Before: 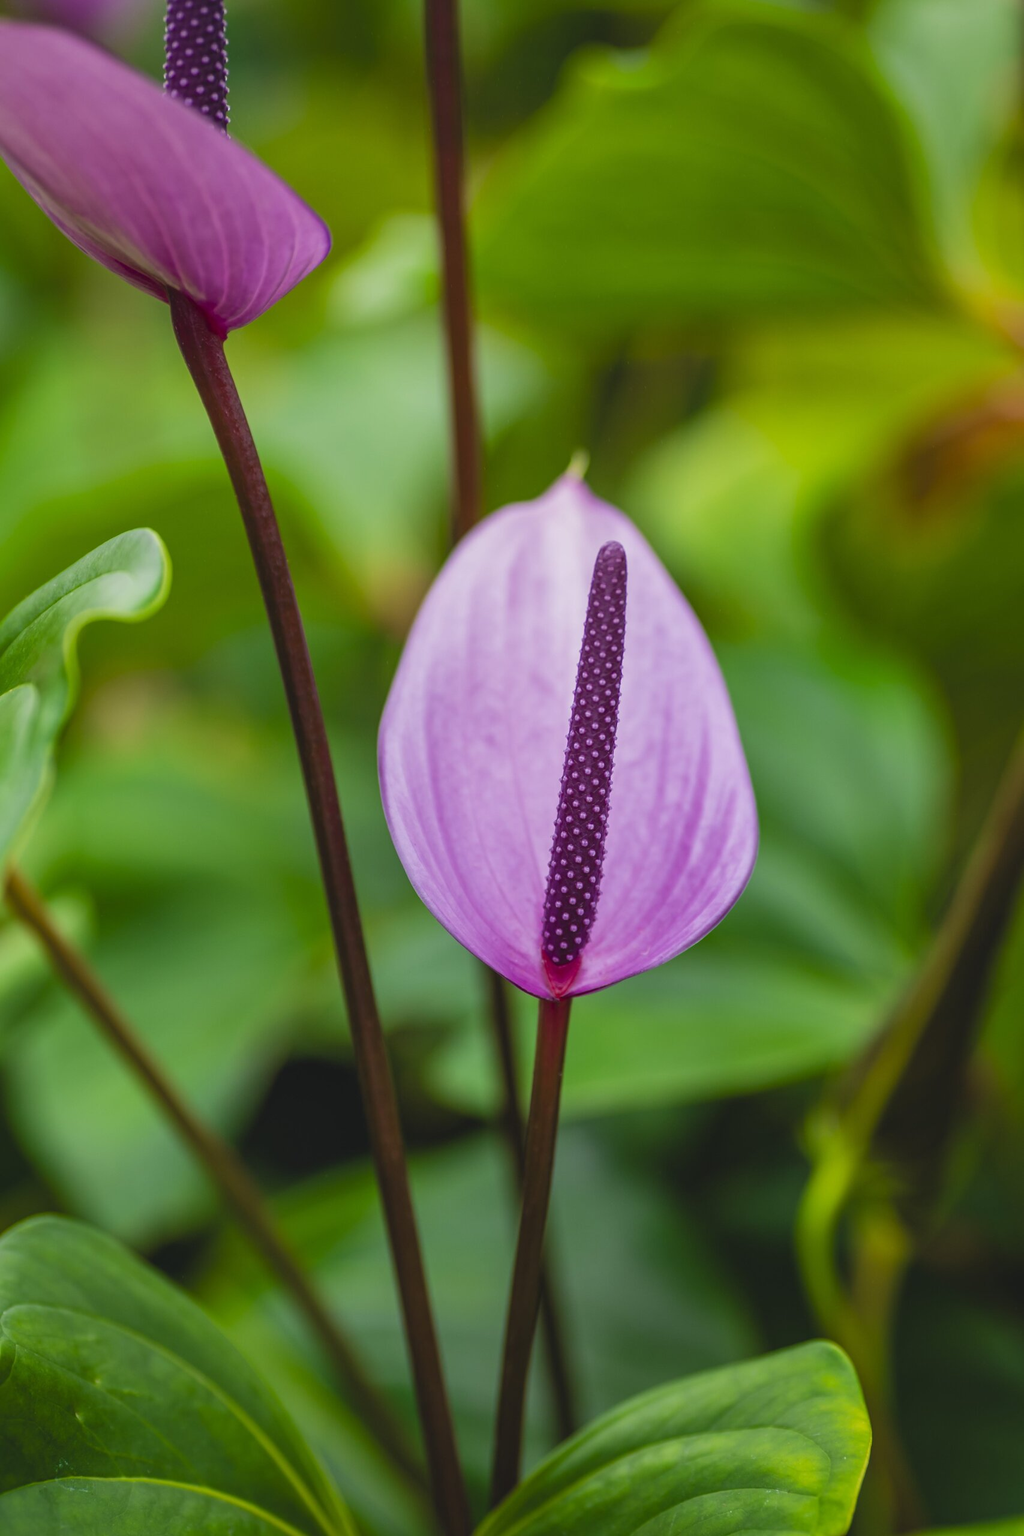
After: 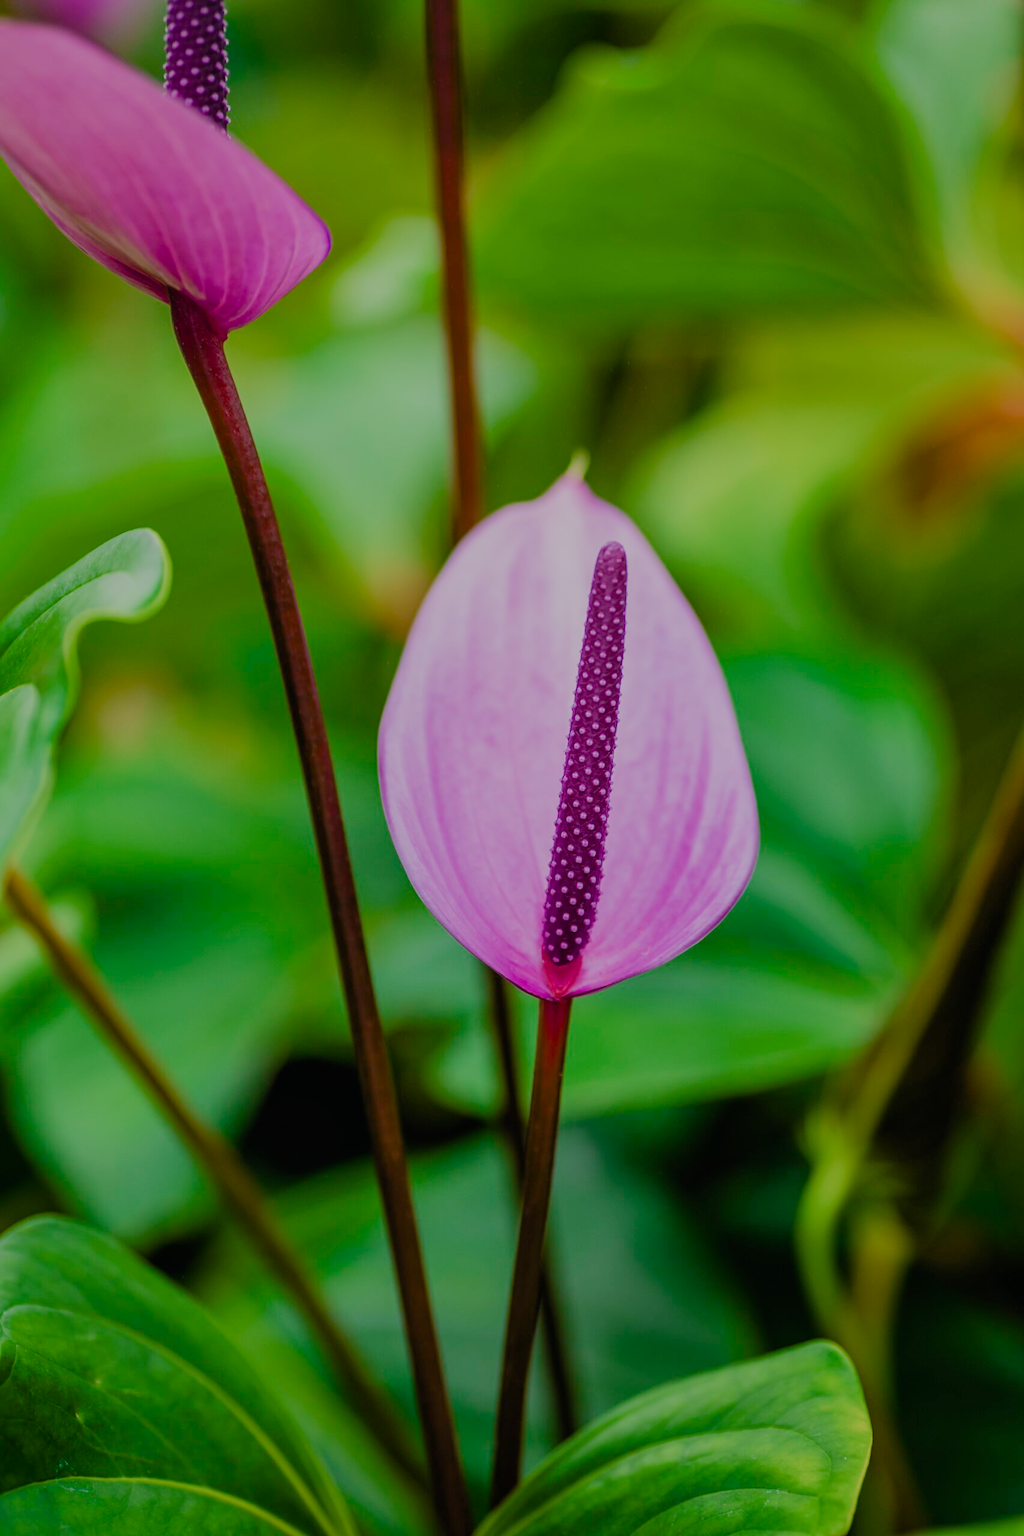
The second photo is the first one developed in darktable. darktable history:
color balance rgb: shadows lift › chroma 1%, shadows lift › hue 113°, highlights gain › chroma 0.2%, highlights gain › hue 333°, perceptual saturation grading › global saturation 20%, perceptual saturation grading › highlights -50%, perceptual saturation grading › shadows 25%, contrast -10%
filmic rgb: black relative exposure -6.15 EV, white relative exposure 6.96 EV, hardness 2.23, color science v6 (2022)
